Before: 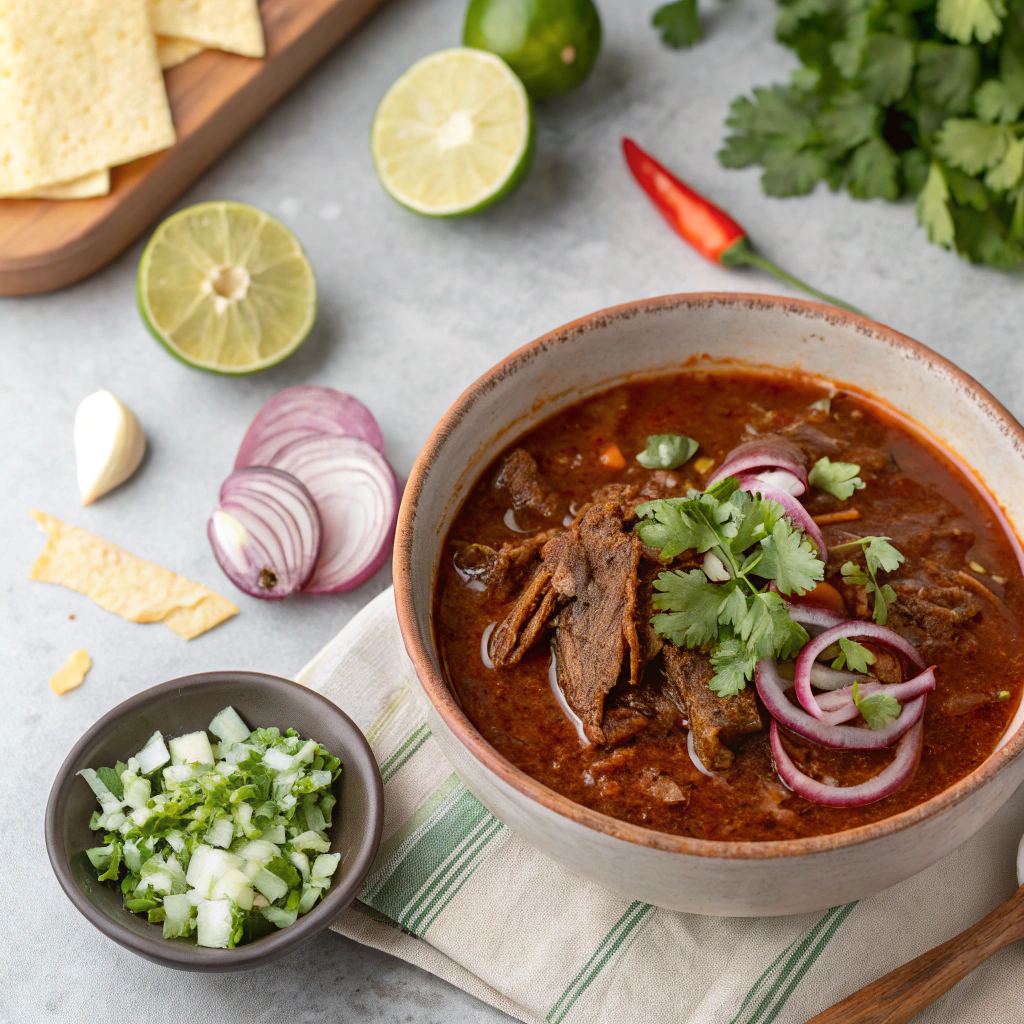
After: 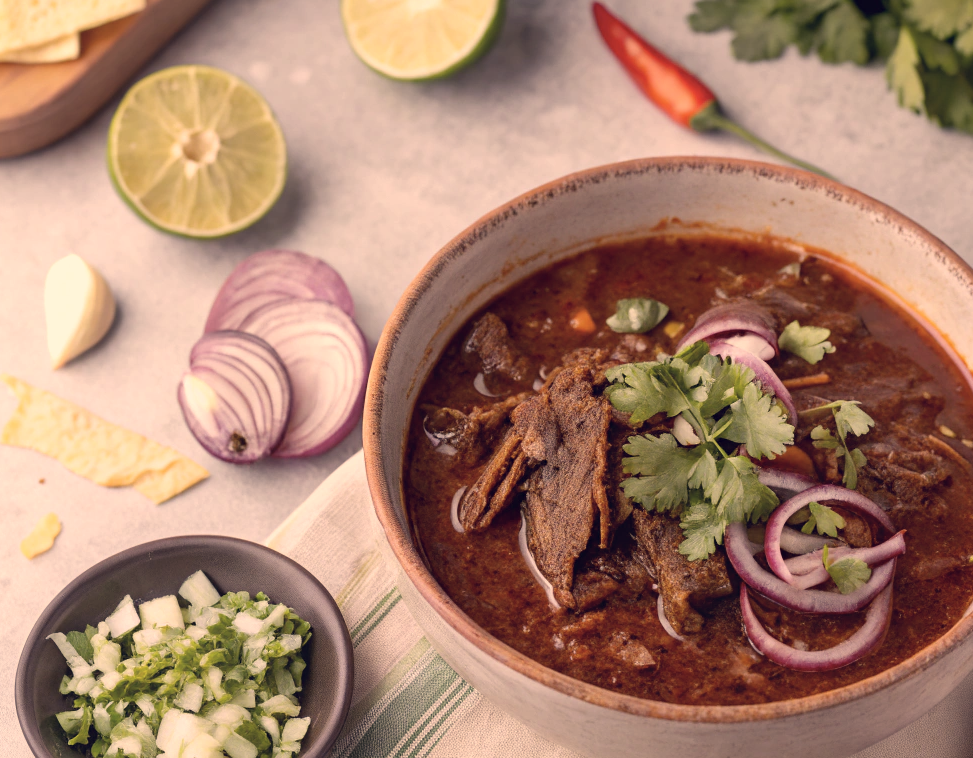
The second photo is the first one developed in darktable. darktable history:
crop and rotate: left 2.991%, top 13.302%, right 1.981%, bottom 12.636%
color correction: highlights a* 19.59, highlights b* 27.49, shadows a* 3.46, shadows b* -17.28, saturation 0.73
